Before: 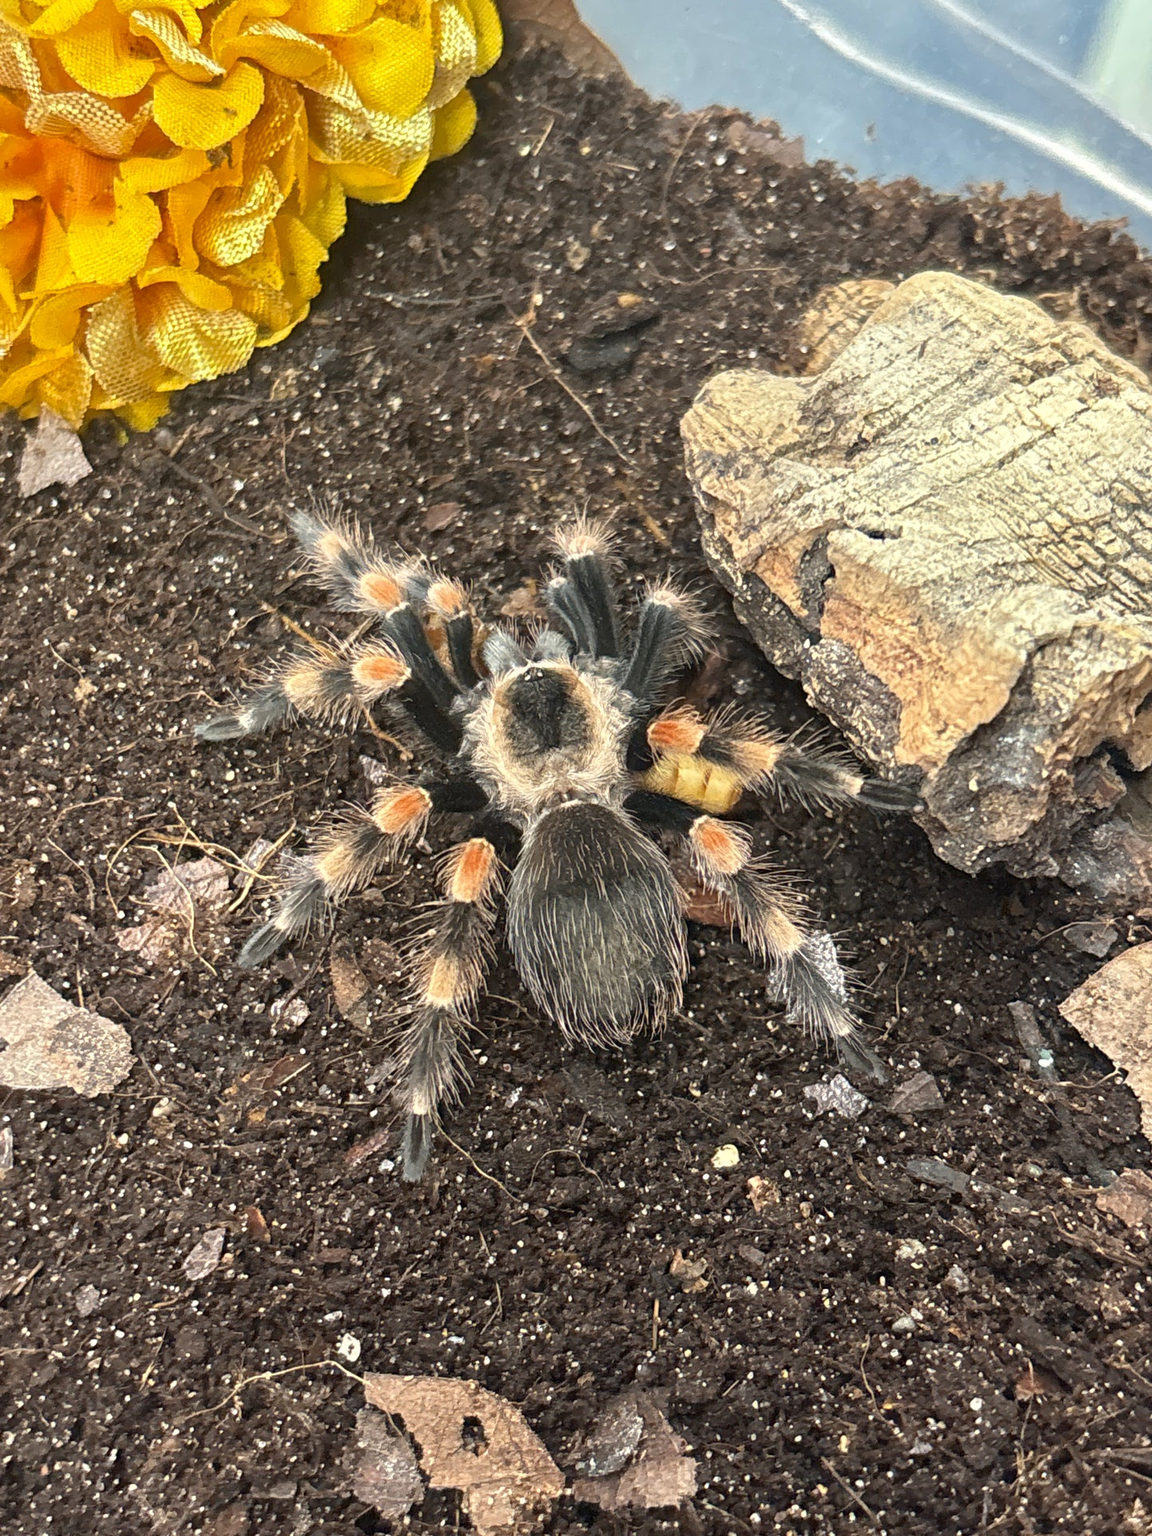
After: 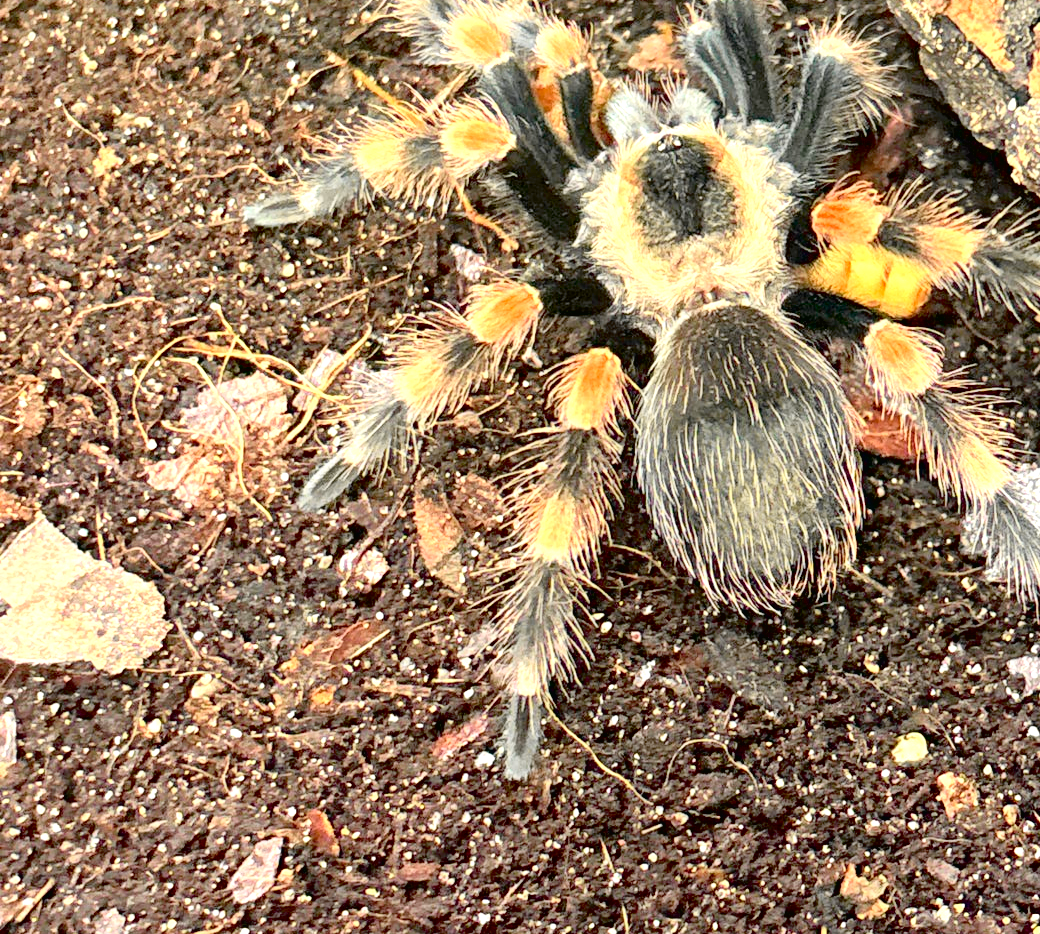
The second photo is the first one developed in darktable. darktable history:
crop: top 36.498%, right 27.964%, bottom 14.995%
tone curve: curves: ch0 [(0, 0.013) (0.137, 0.121) (0.326, 0.386) (0.489, 0.573) (0.663, 0.749) (0.854, 0.897) (1, 0.974)]; ch1 [(0, 0) (0.366, 0.367) (0.475, 0.453) (0.494, 0.493) (0.504, 0.497) (0.544, 0.579) (0.562, 0.619) (0.622, 0.694) (1, 1)]; ch2 [(0, 0) (0.333, 0.346) (0.375, 0.375) (0.424, 0.43) (0.476, 0.492) (0.502, 0.503) (0.533, 0.541) (0.572, 0.615) (0.605, 0.656) (0.641, 0.709) (1, 1)], color space Lab, independent channels, preserve colors none
exposure: black level correction 0.01, exposure 1 EV, compensate highlight preservation false
shadows and highlights: soften with gaussian
